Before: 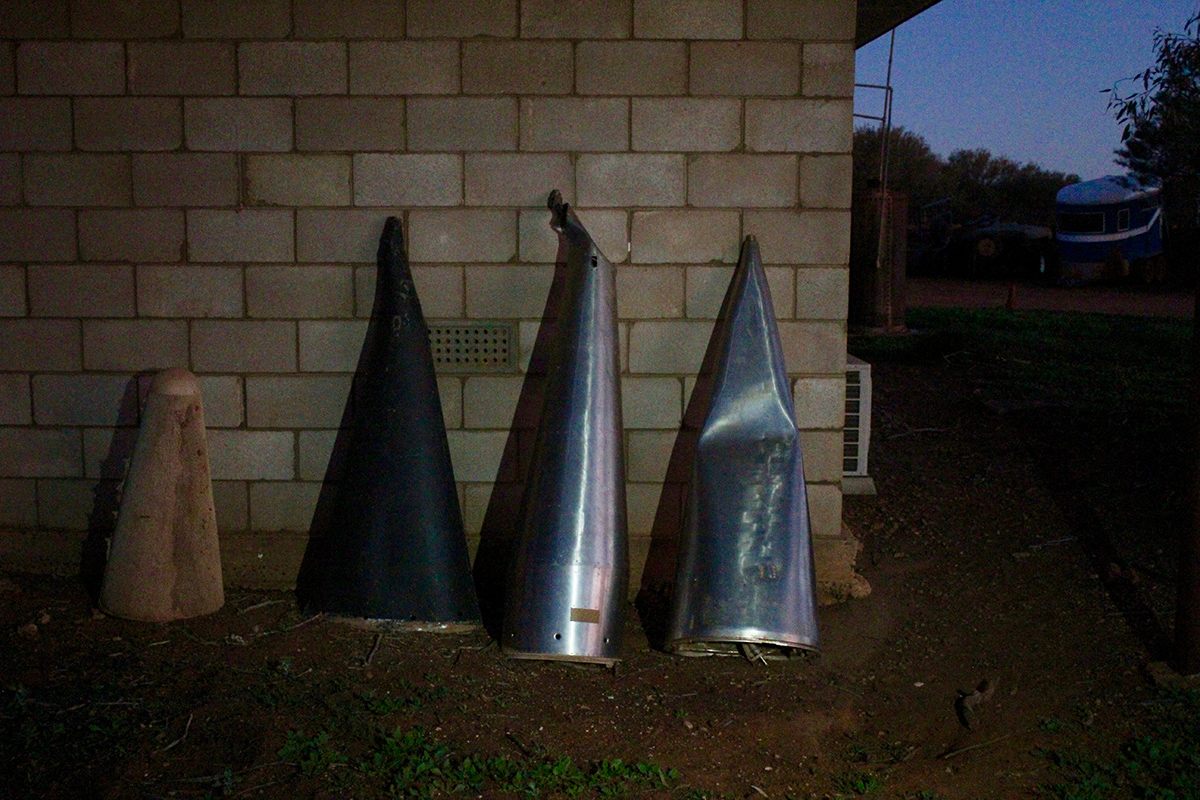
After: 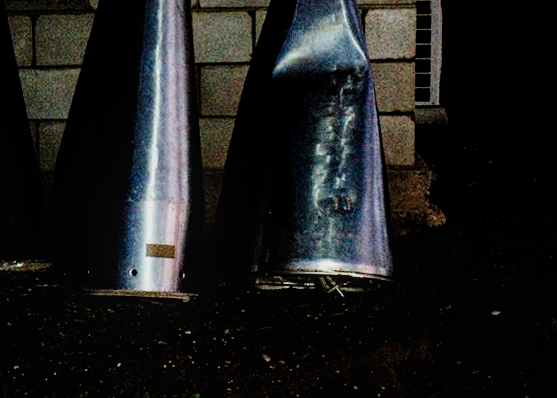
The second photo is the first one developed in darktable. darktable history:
crop: left 35.976%, top 45.819%, right 18.162%, bottom 5.807%
filmic rgb: black relative exposure -5 EV, hardness 2.88, contrast 1.3
rotate and perspective: rotation -1.17°, automatic cropping off
local contrast: on, module defaults
tone curve: curves: ch0 [(0, 0) (0.003, 0.006) (0.011, 0.007) (0.025, 0.009) (0.044, 0.012) (0.069, 0.021) (0.1, 0.036) (0.136, 0.056) (0.177, 0.105) (0.224, 0.165) (0.277, 0.251) (0.335, 0.344) (0.399, 0.439) (0.468, 0.532) (0.543, 0.628) (0.623, 0.718) (0.709, 0.797) (0.801, 0.874) (0.898, 0.943) (1, 1)], preserve colors none
contrast brightness saturation: saturation -0.1
